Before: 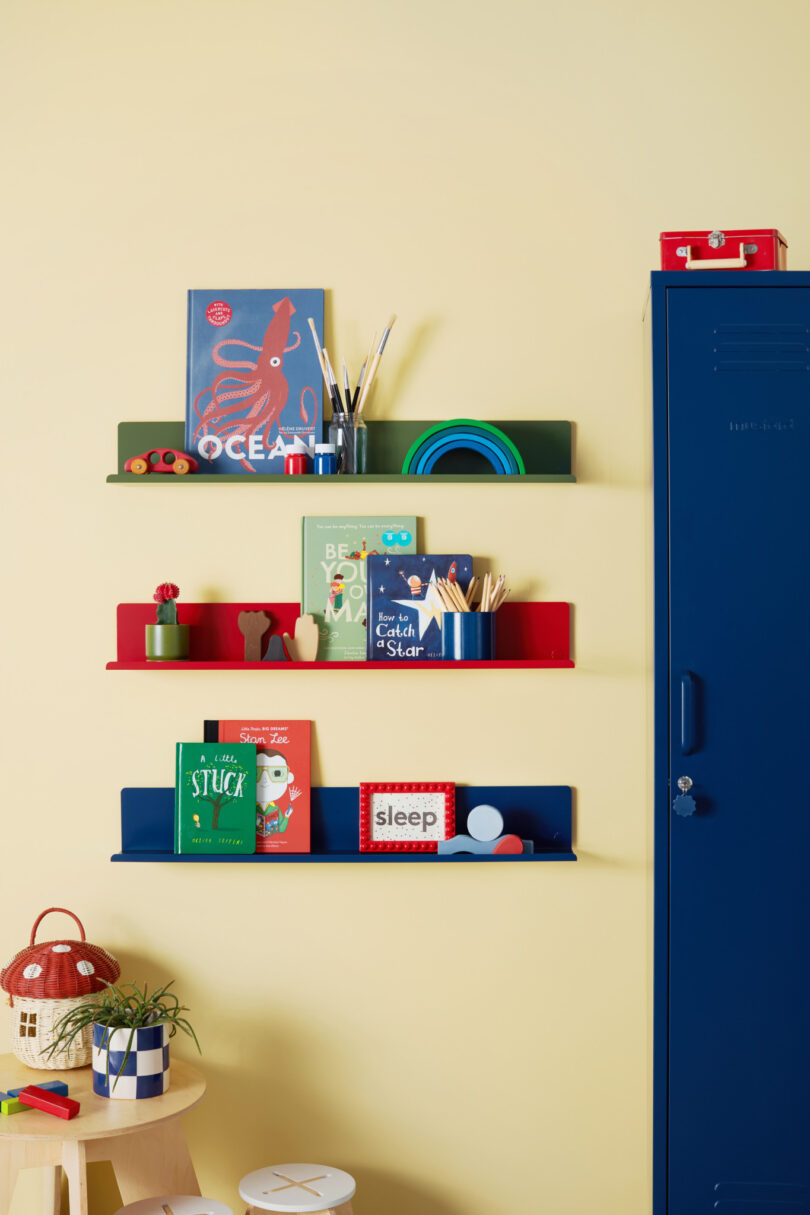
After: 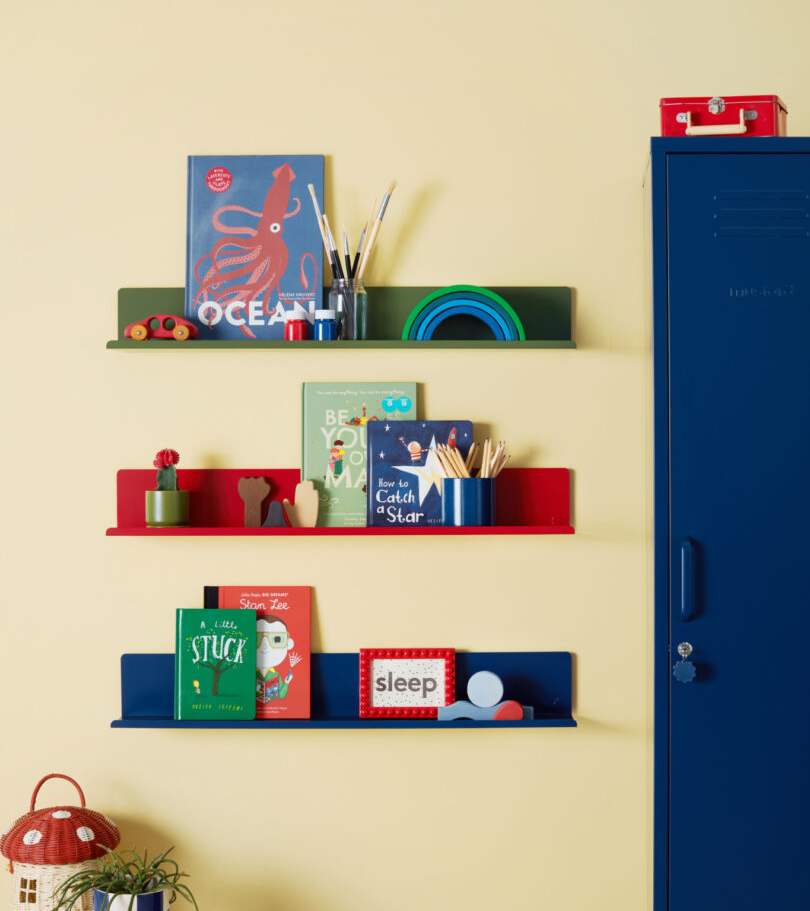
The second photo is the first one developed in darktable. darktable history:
crop: top 11.033%, bottom 13.943%
